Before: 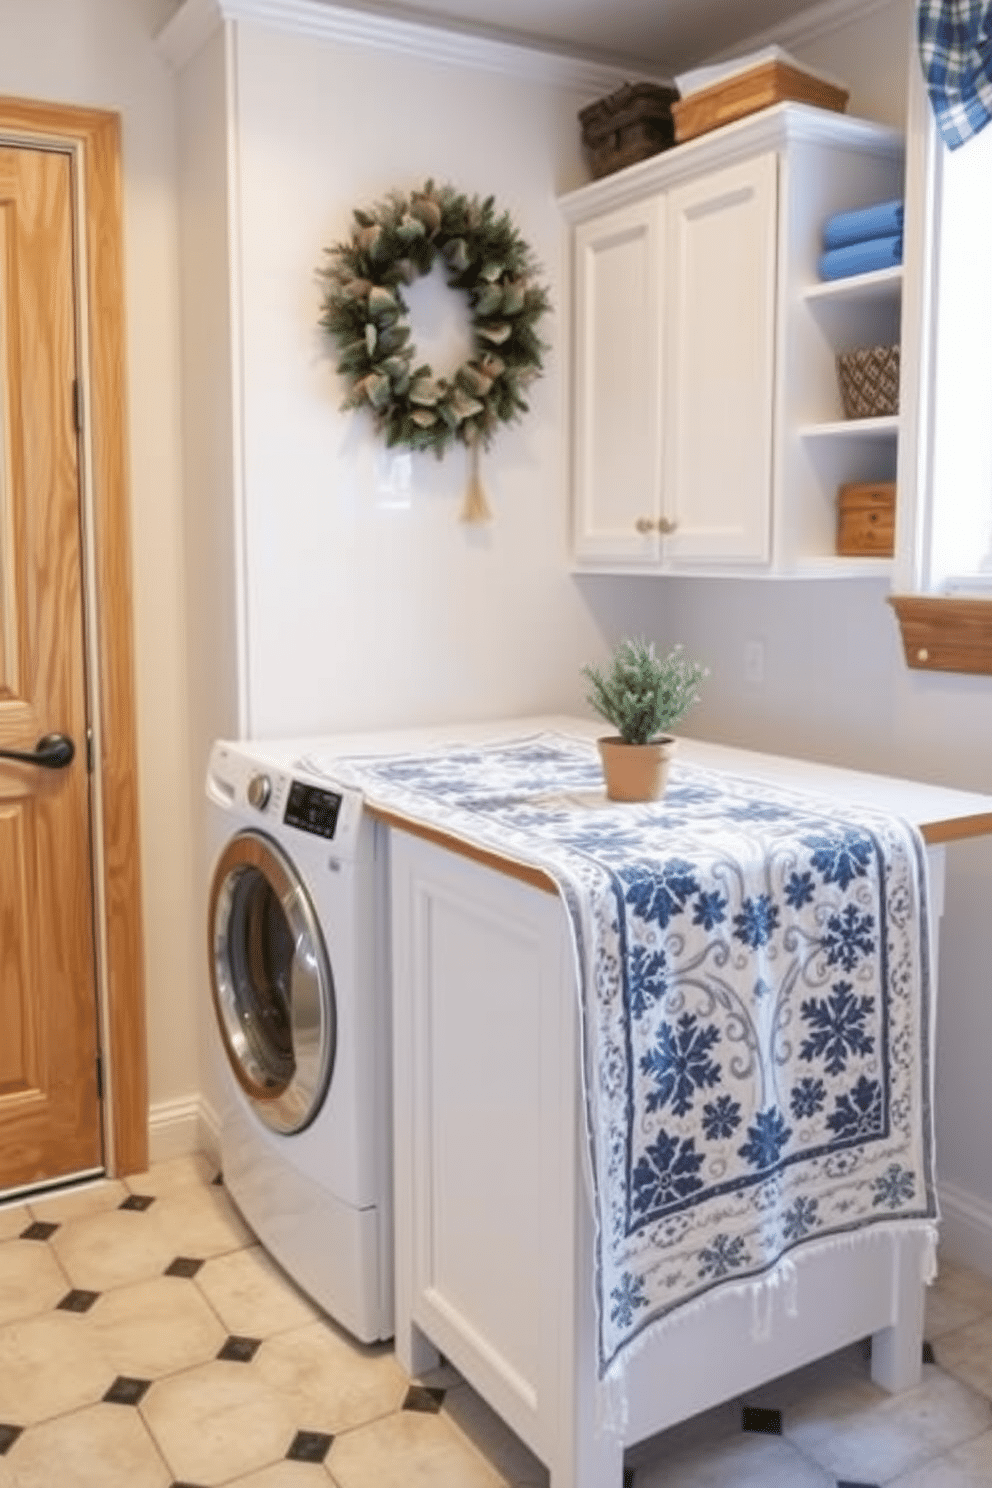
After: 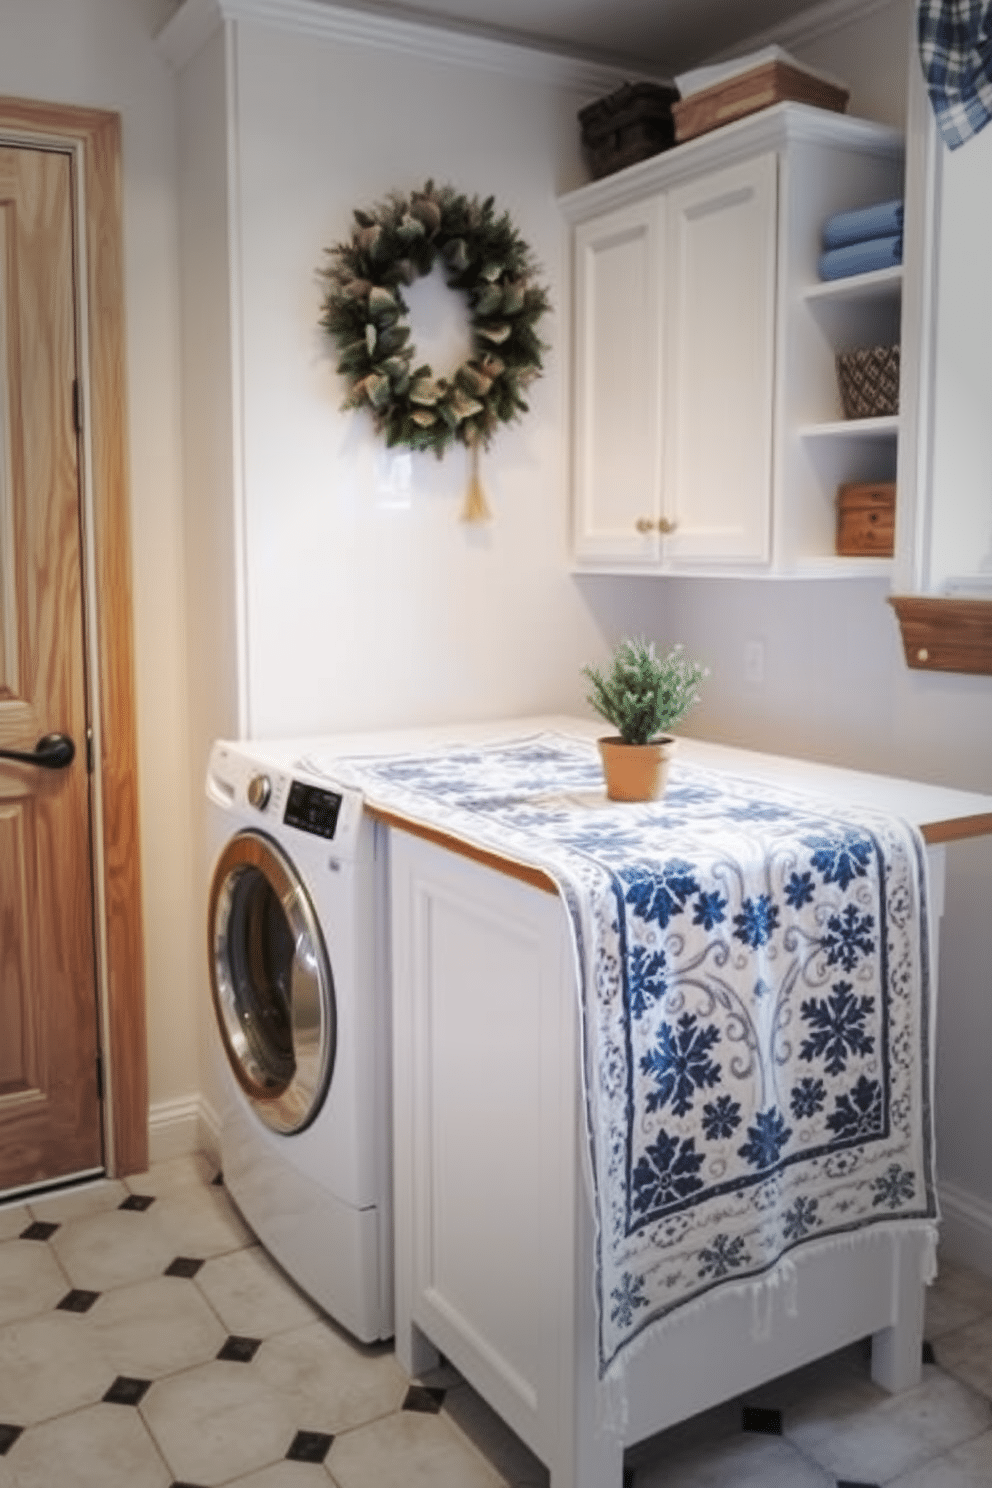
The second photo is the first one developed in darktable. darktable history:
tone curve: curves: ch0 [(0, 0) (0.003, 0.003) (0.011, 0.011) (0.025, 0.022) (0.044, 0.039) (0.069, 0.055) (0.1, 0.074) (0.136, 0.101) (0.177, 0.134) (0.224, 0.171) (0.277, 0.216) (0.335, 0.277) (0.399, 0.345) (0.468, 0.427) (0.543, 0.526) (0.623, 0.636) (0.709, 0.731) (0.801, 0.822) (0.898, 0.917) (1, 1)], preserve colors none
vignetting: fall-off start 40%, fall-off radius 40%
